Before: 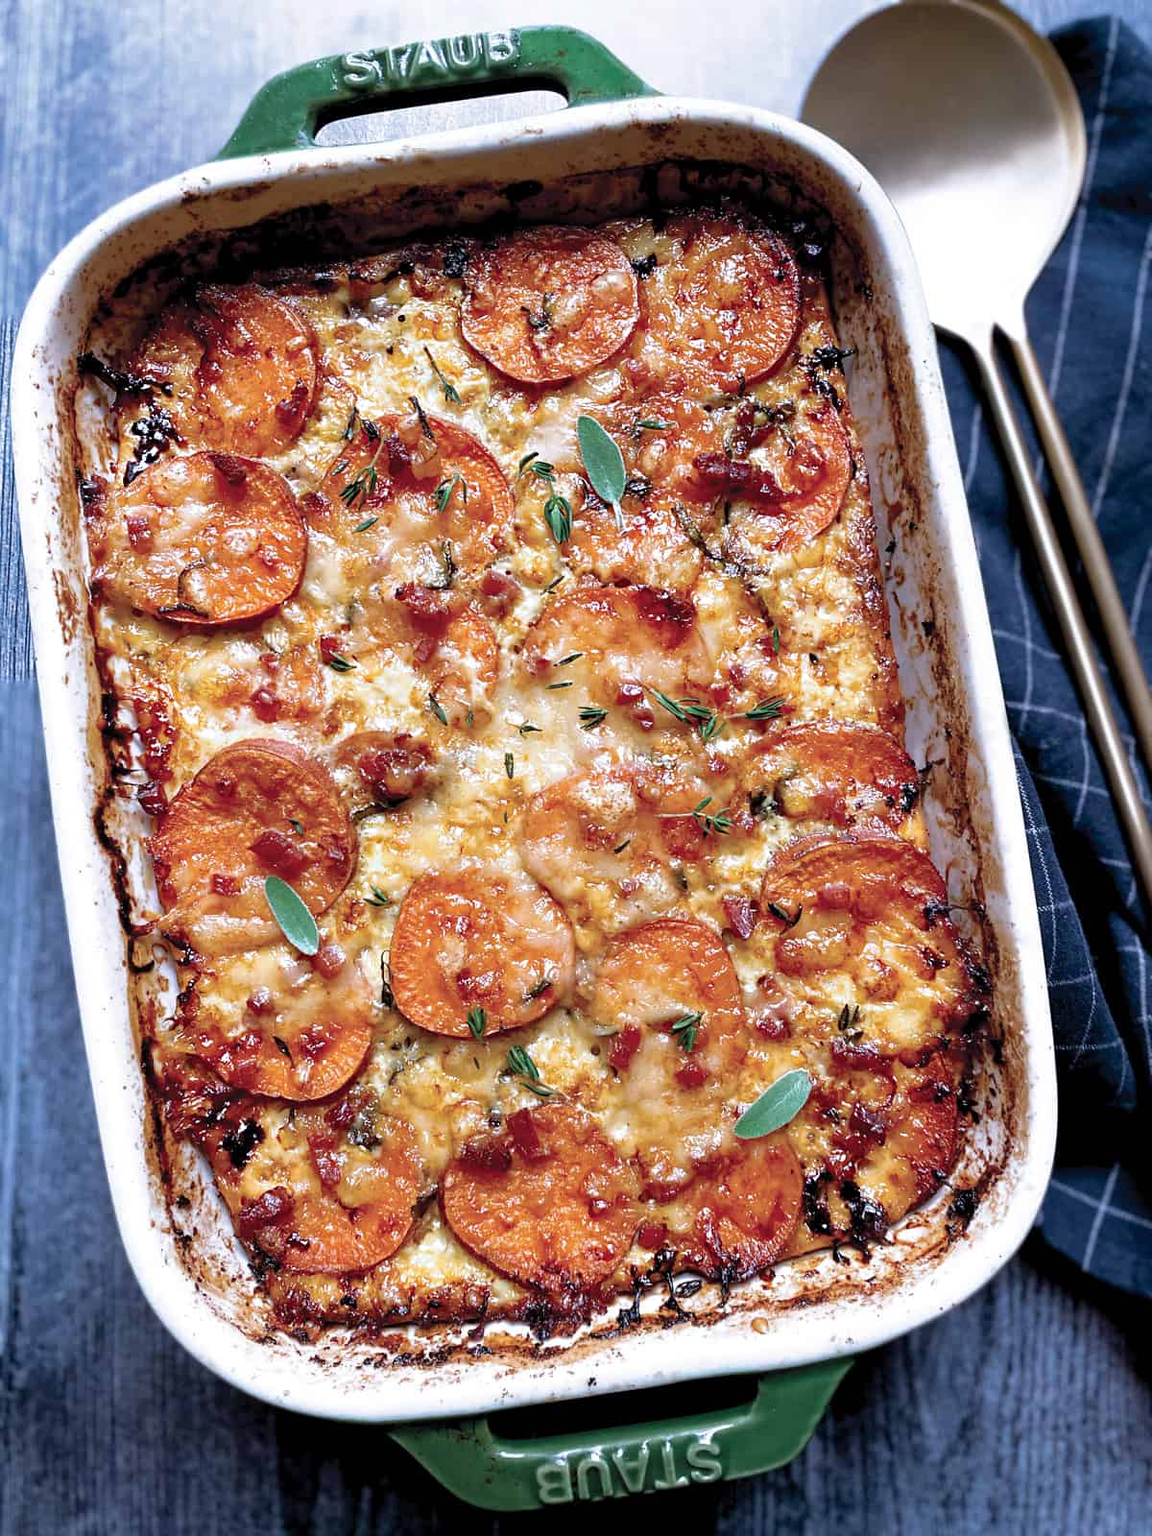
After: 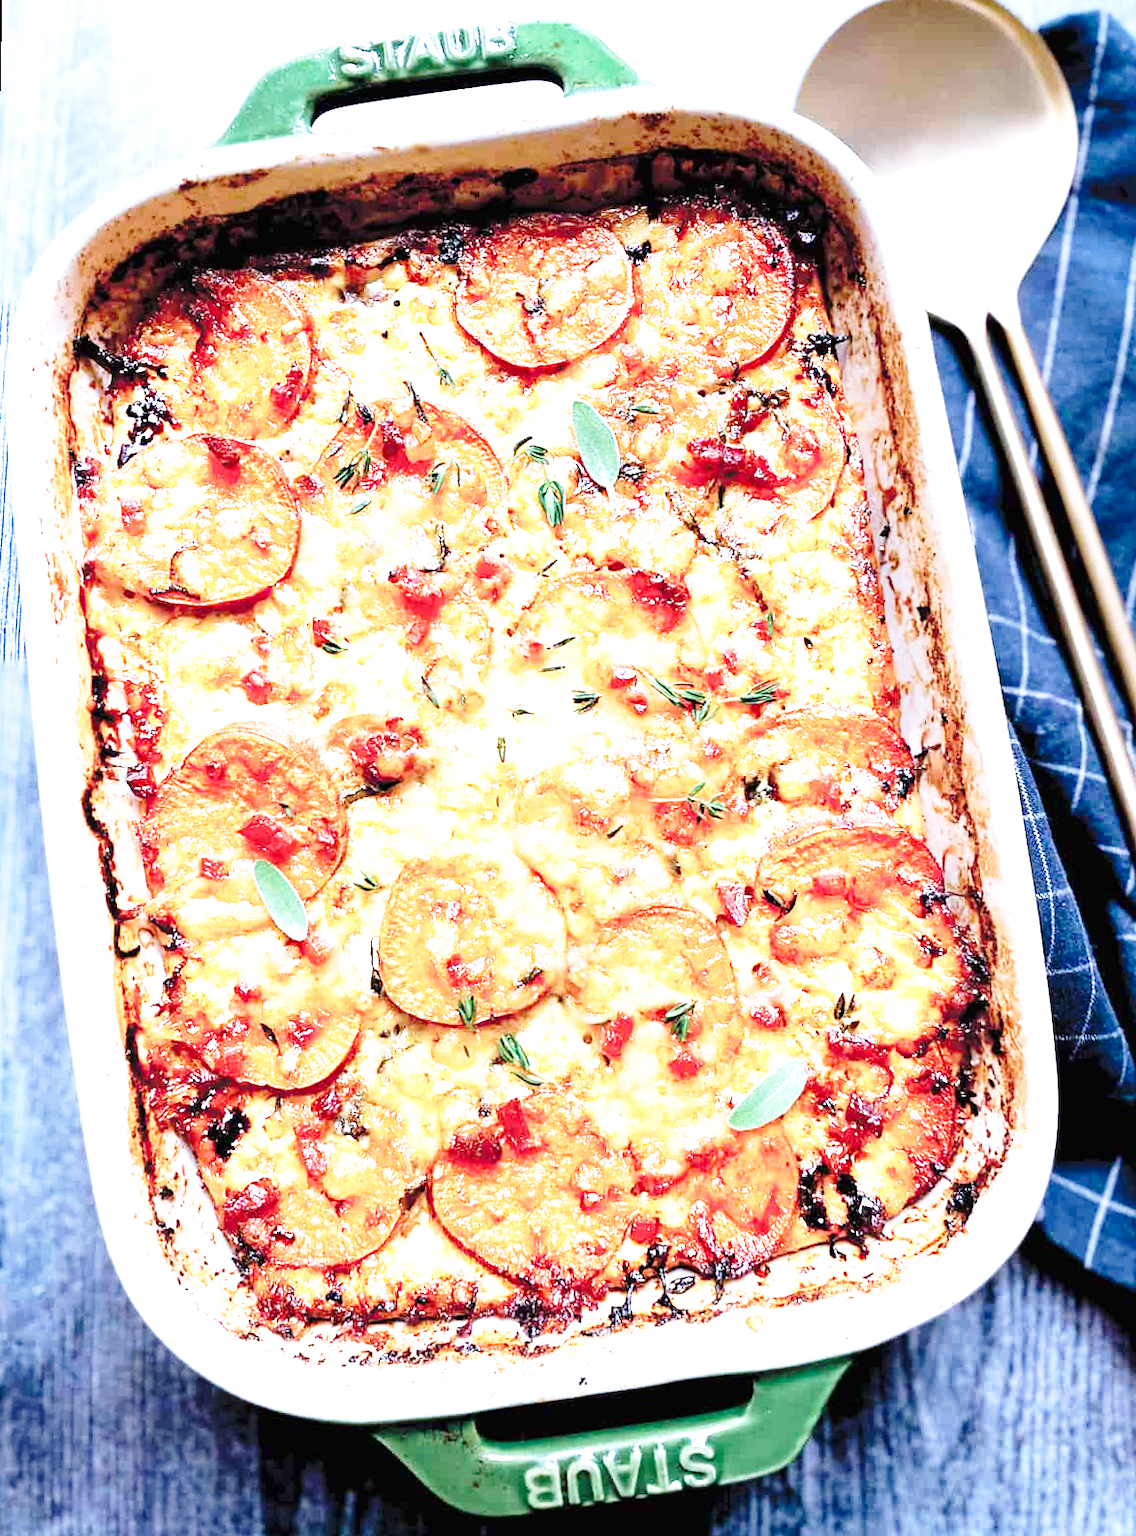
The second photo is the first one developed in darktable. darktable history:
base curve: curves: ch0 [(0, 0) (0.028, 0.03) (0.121, 0.232) (0.46, 0.748) (0.859, 0.968) (1, 1)], preserve colors none
rotate and perspective: rotation 0.226°, lens shift (vertical) -0.042, crop left 0.023, crop right 0.982, crop top 0.006, crop bottom 0.994
exposure: black level correction 0, exposure 1.379 EV, compensate exposure bias true, compensate highlight preservation false
